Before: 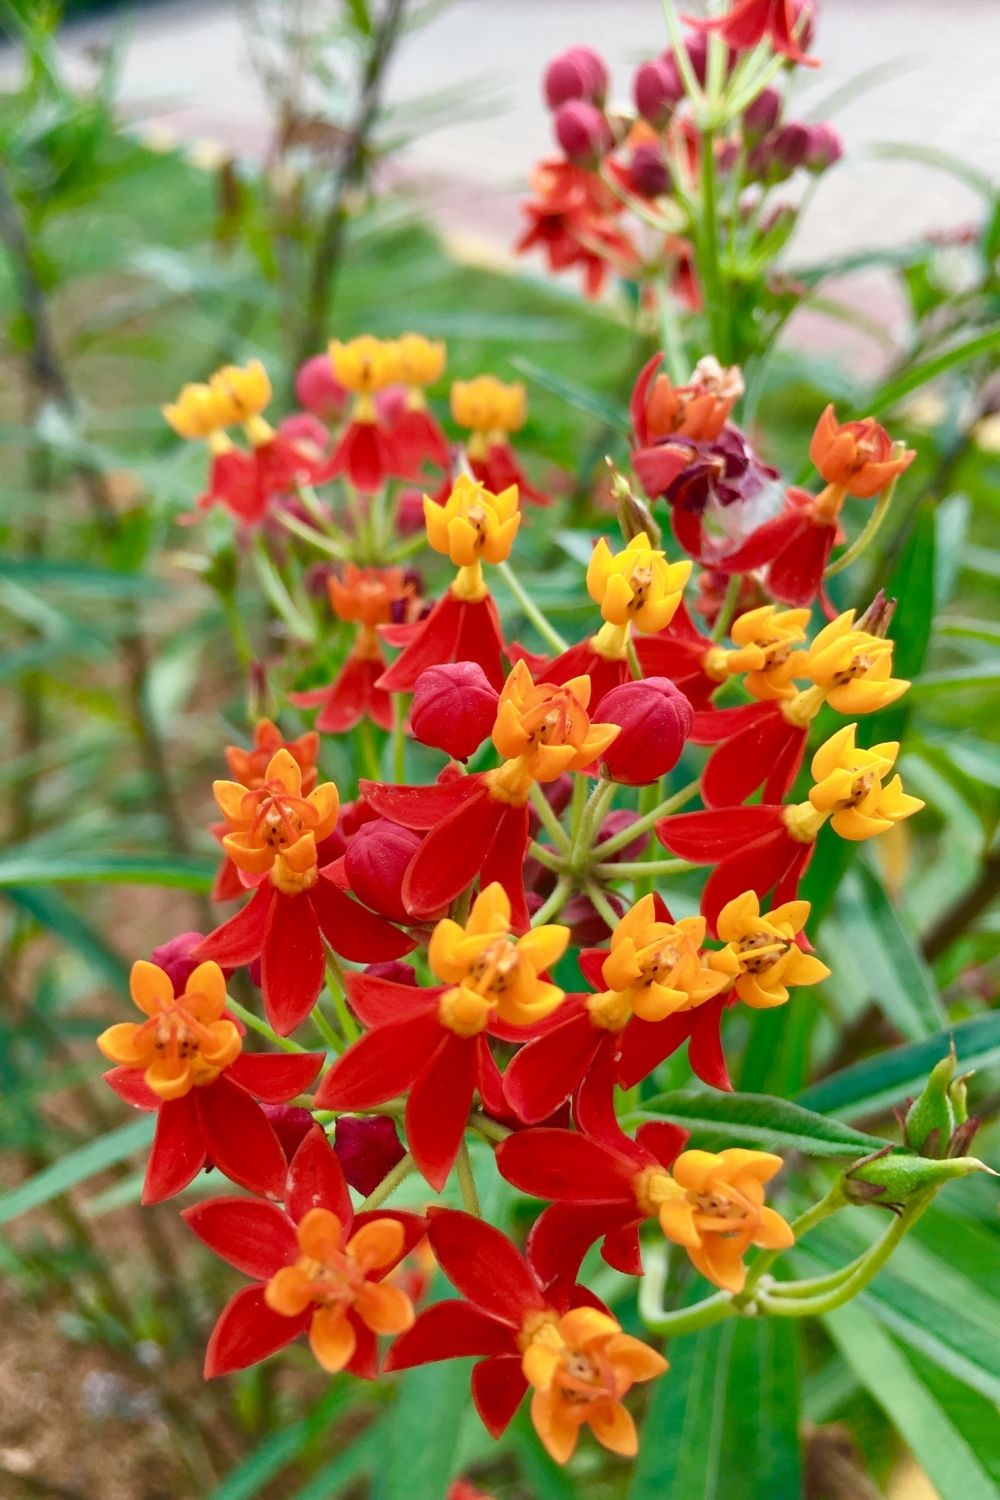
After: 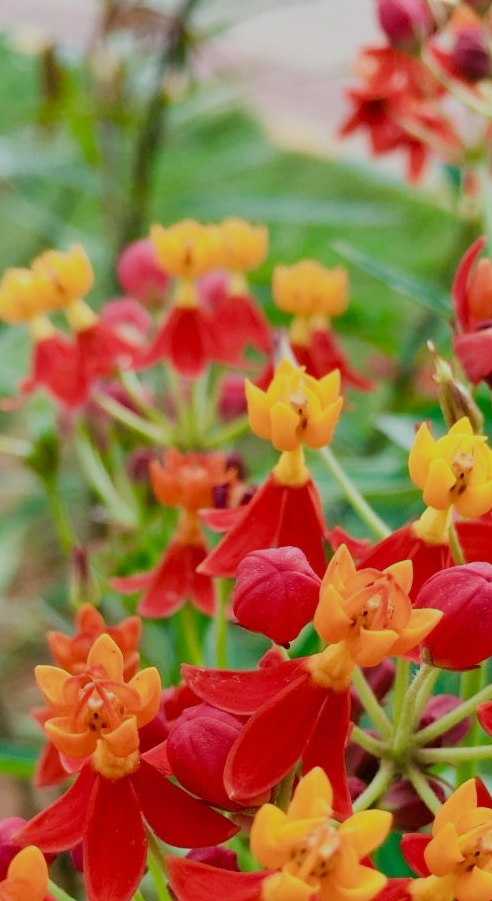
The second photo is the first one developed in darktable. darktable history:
filmic rgb: black relative exposure -9.22 EV, white relative exposure 6.77 EV, hardness 3.07, contrast 1.05
crop: left 17.835%, top 7.675%, right 32.881%, bottom 32.213%
